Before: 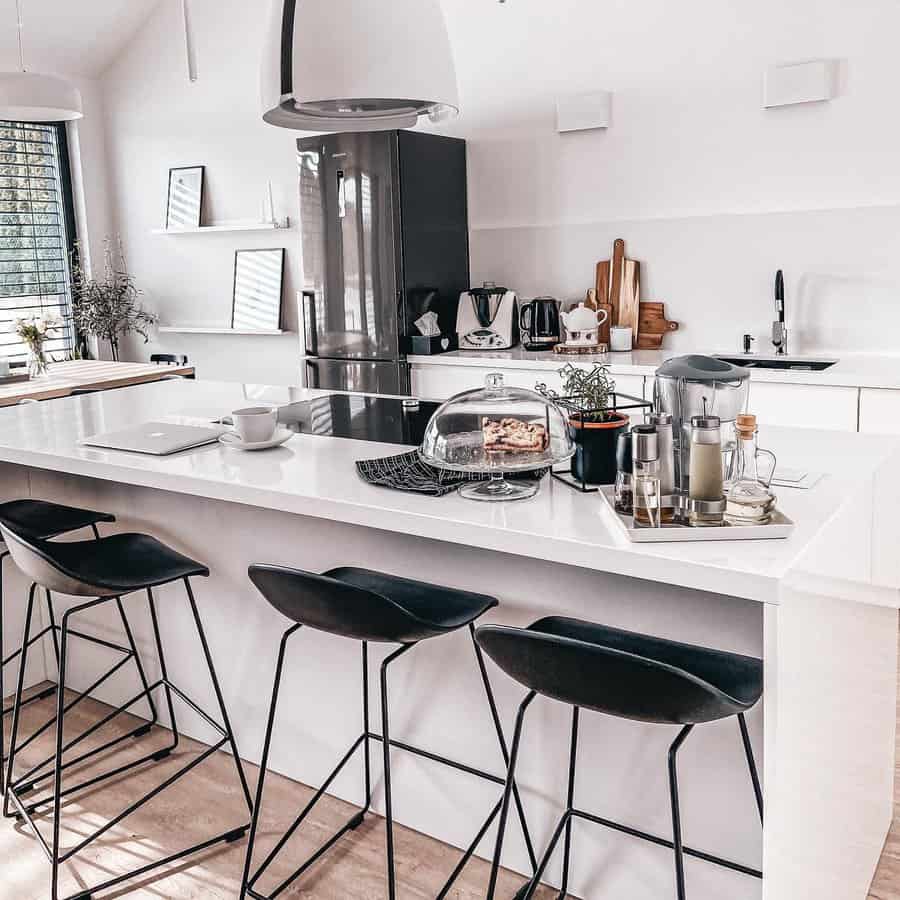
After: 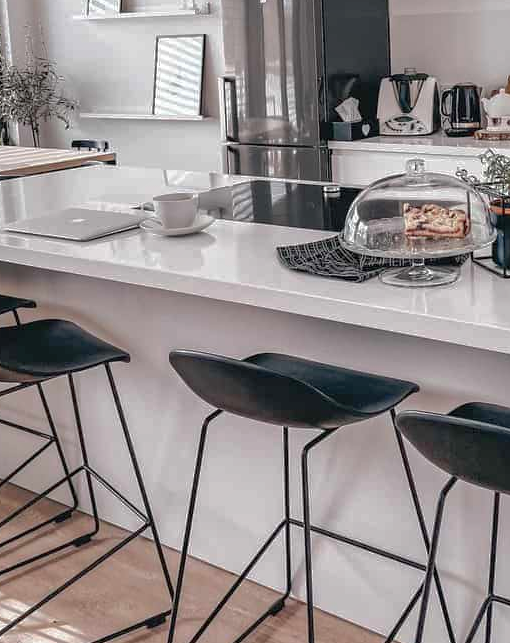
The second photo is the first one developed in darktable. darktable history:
shadows and highlights: highlights -60.02
crop: left 8.87%, top 23.858%, right 34.431%, bottom 4.611%
exposure: black level correction 0, compensate exposure bias true, compensate highlight preservation false
